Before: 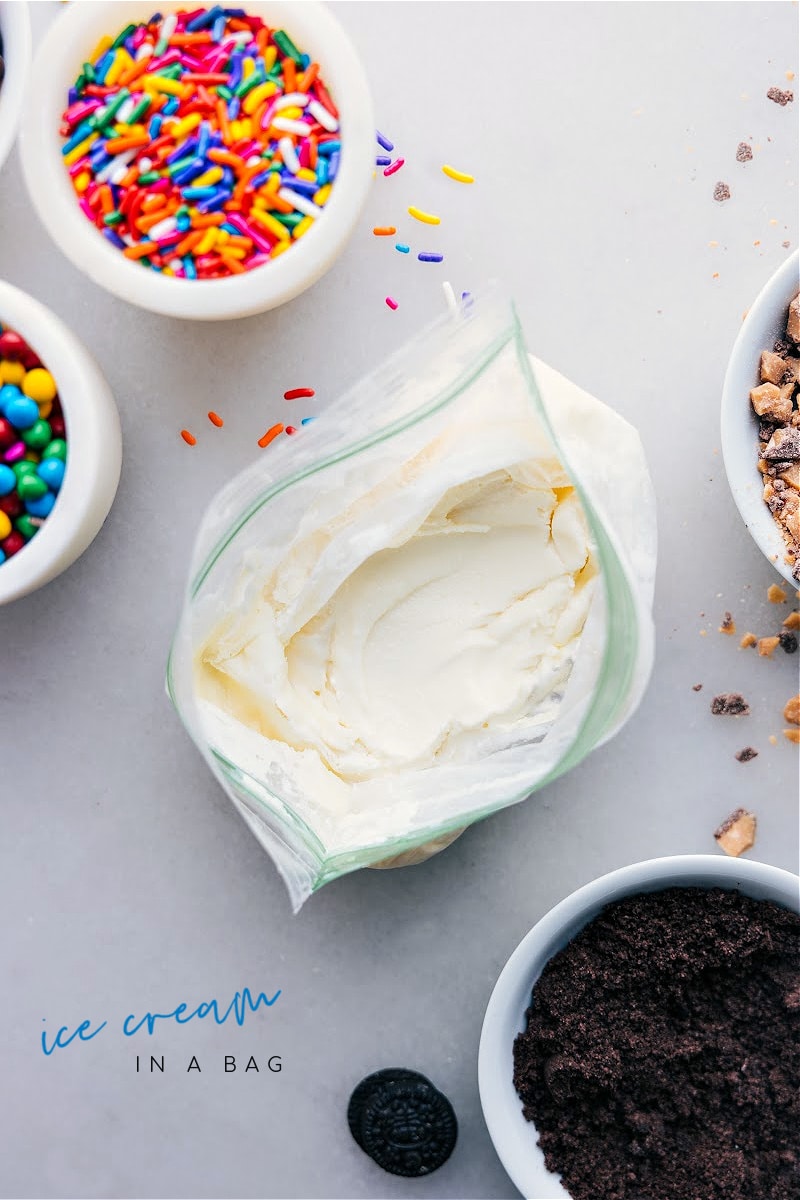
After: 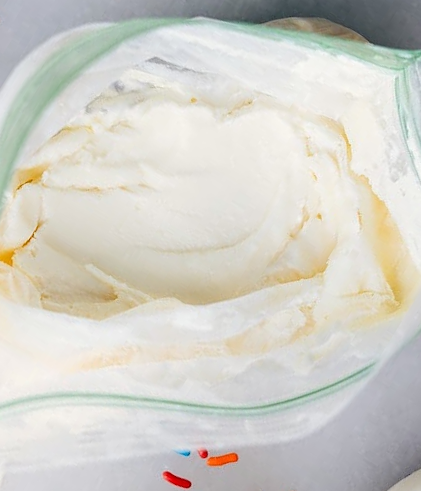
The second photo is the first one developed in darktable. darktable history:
crop and rotate: angle 148.11°, left 9.098%, top 15.634%, right 4.406%, bottom 17.107%
